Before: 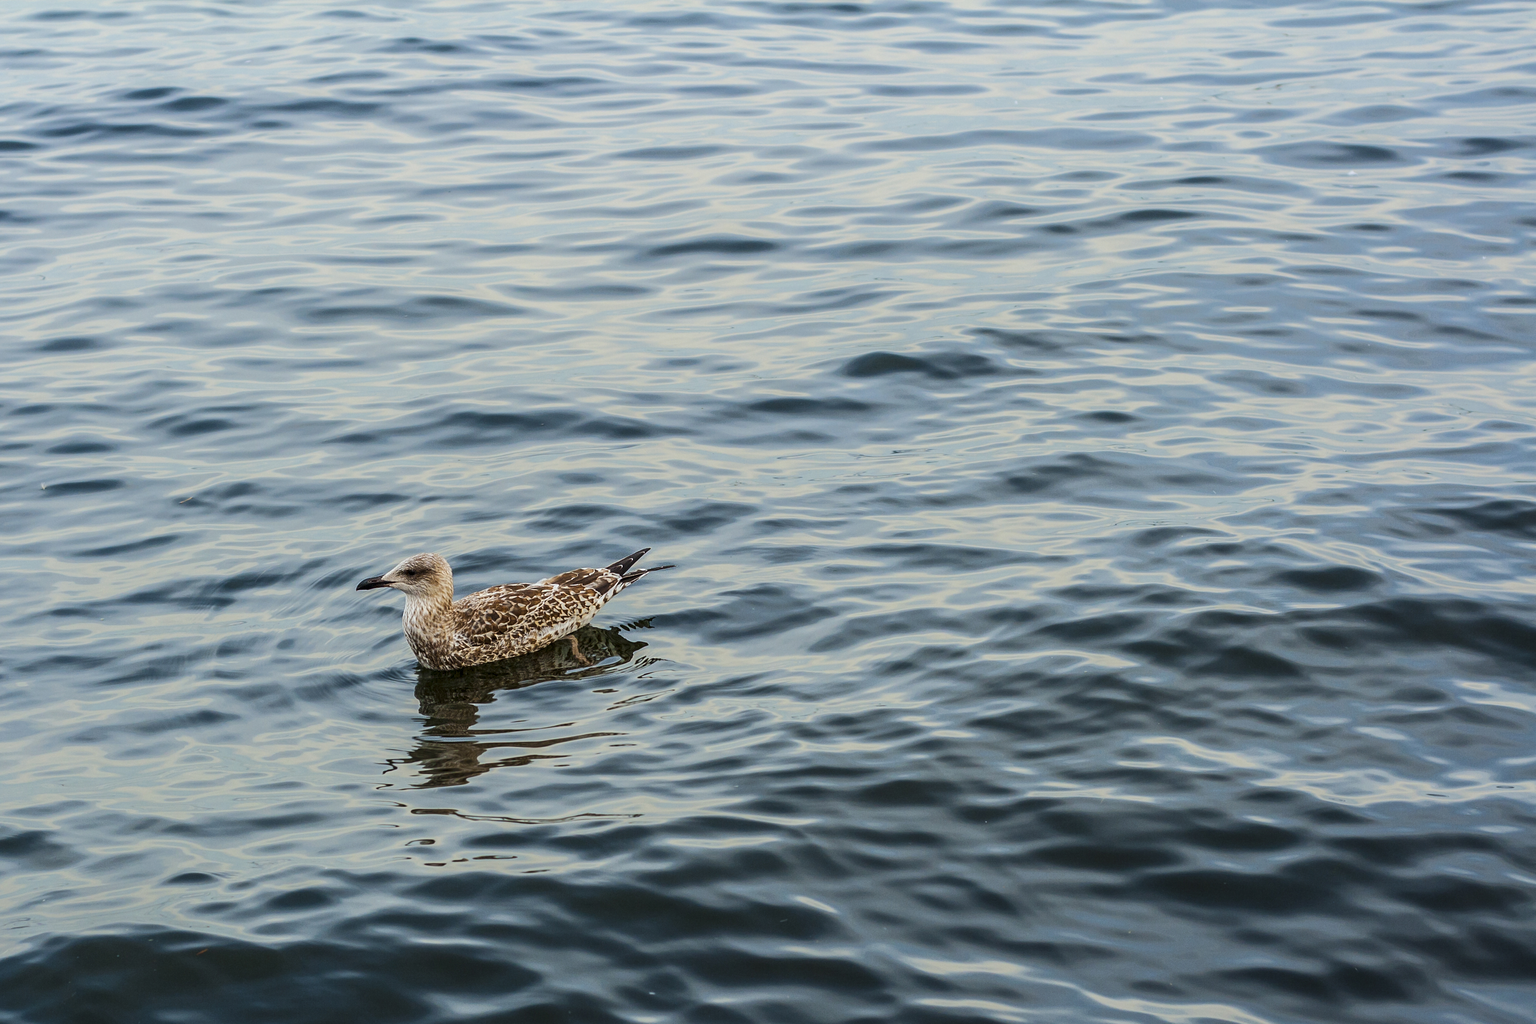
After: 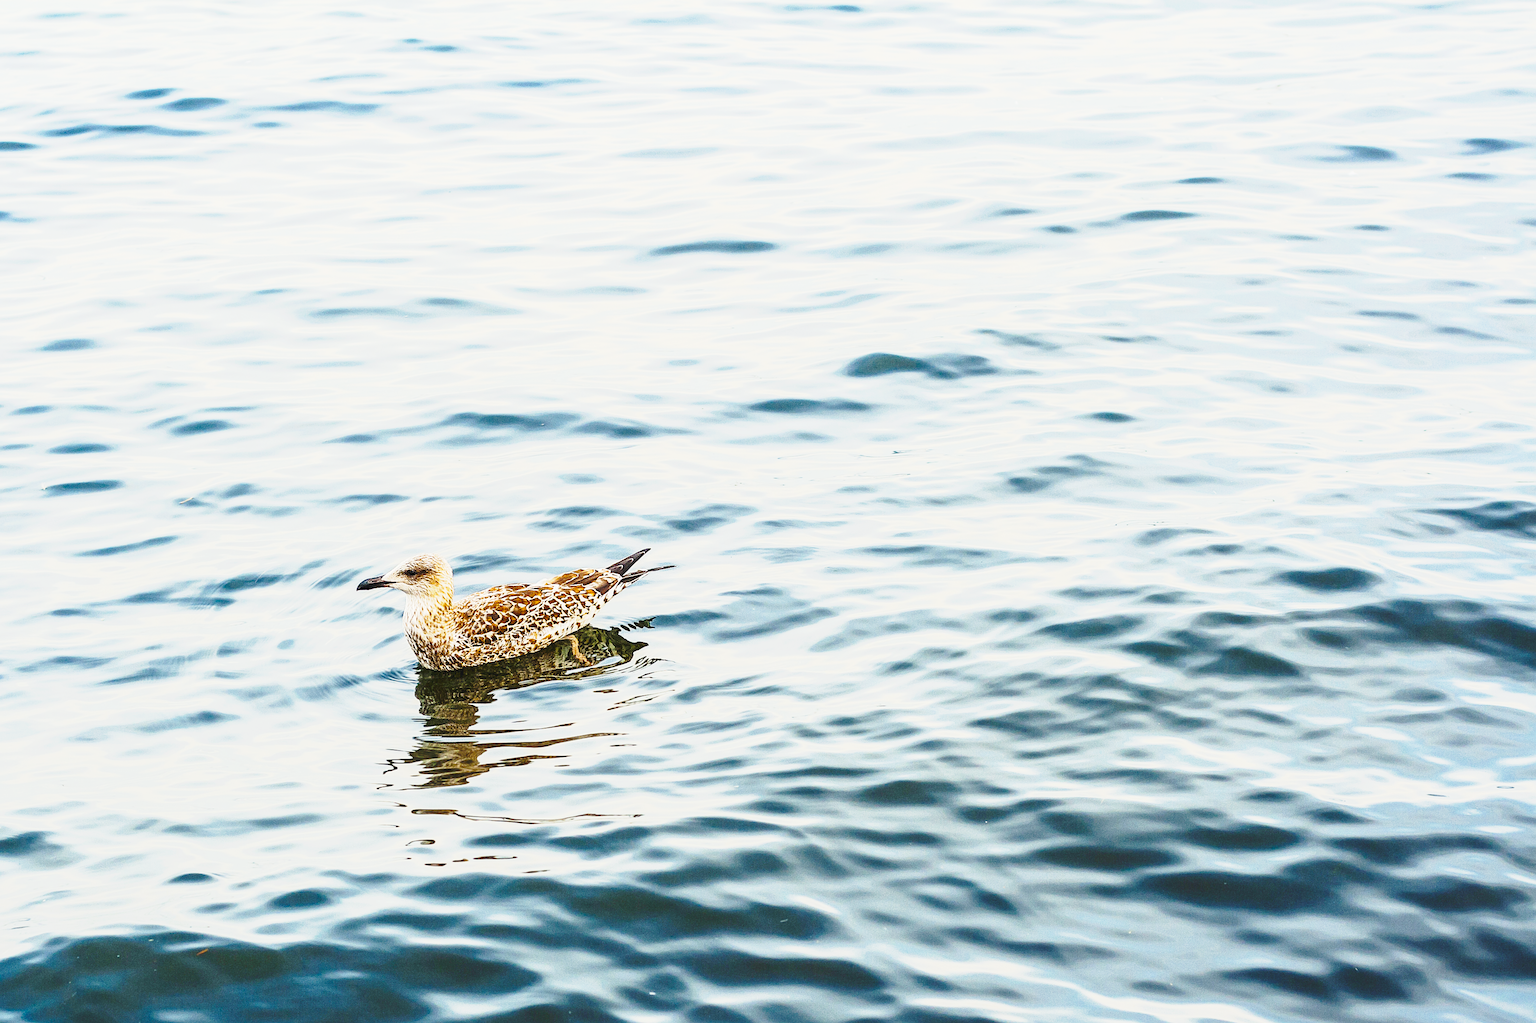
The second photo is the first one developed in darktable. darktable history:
base curve: curves: ch0 [(0, 0) (0.032, 0.037) (0.105, 0.228) (0.435, 0.76) (0.856, 0.983) (1, 1)], preserve colors none
color balance rgb: highlights gain › chroma 3.104%, highlights gain › hue 78.02°, perceptual saturation grading › global saturation 19.909%, perceptual brilliance grading › highlights 13.11%, perceptual brilliance grading › mid-tones 8.464%, perceptual brilliance grading › shadows -17.378%, global vibrance 16.778%, saturation formula JzAzBz (2021)
exposure: black level correction 0, exposure 1.2 EV, compensate highlight preservation false
contrast brightness saturation: contrast -0.11
sharpen: amount 0.492
